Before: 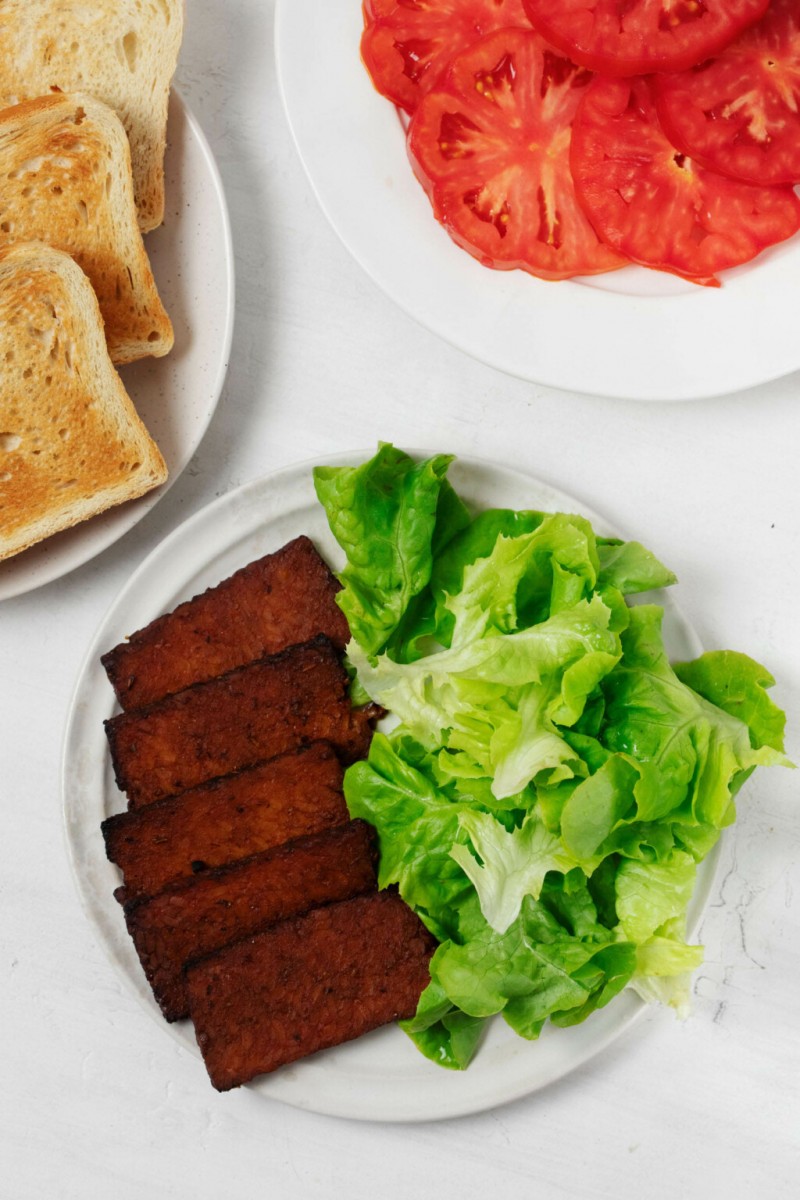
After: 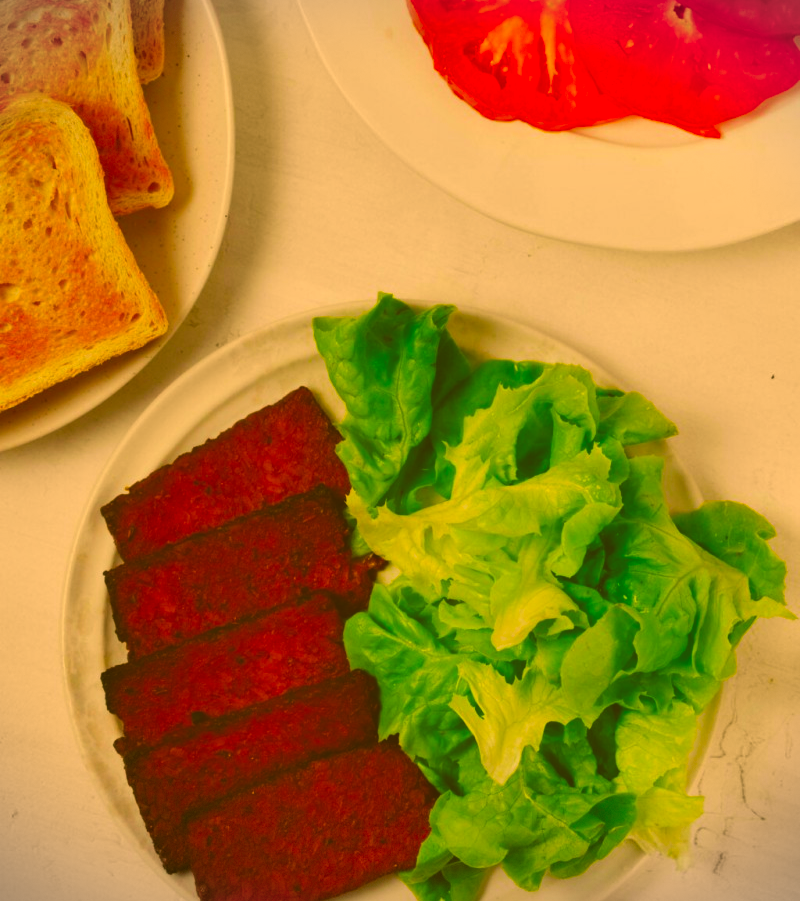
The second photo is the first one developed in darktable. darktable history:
shadows and highlights: low approximation 0.01, soften with gaussian
exposure: black level correction -0.015, exposure -0.133 EV, compensate highlight preservation false
crop and rotate: top 12.463%, bottom 12.445%
contrast brightness saturation: contrast -0.094, saturation -0.1
vignetting: fall-off start 99.42%, fall-off radius 72.24%, width/height ratio 1.174, dithering 8-bit output, unbound false
color correction: highlights a* 10.53, highlights b* 30.05, shadows a* 2.69, shadows b* 17.8, saturation 1.73
